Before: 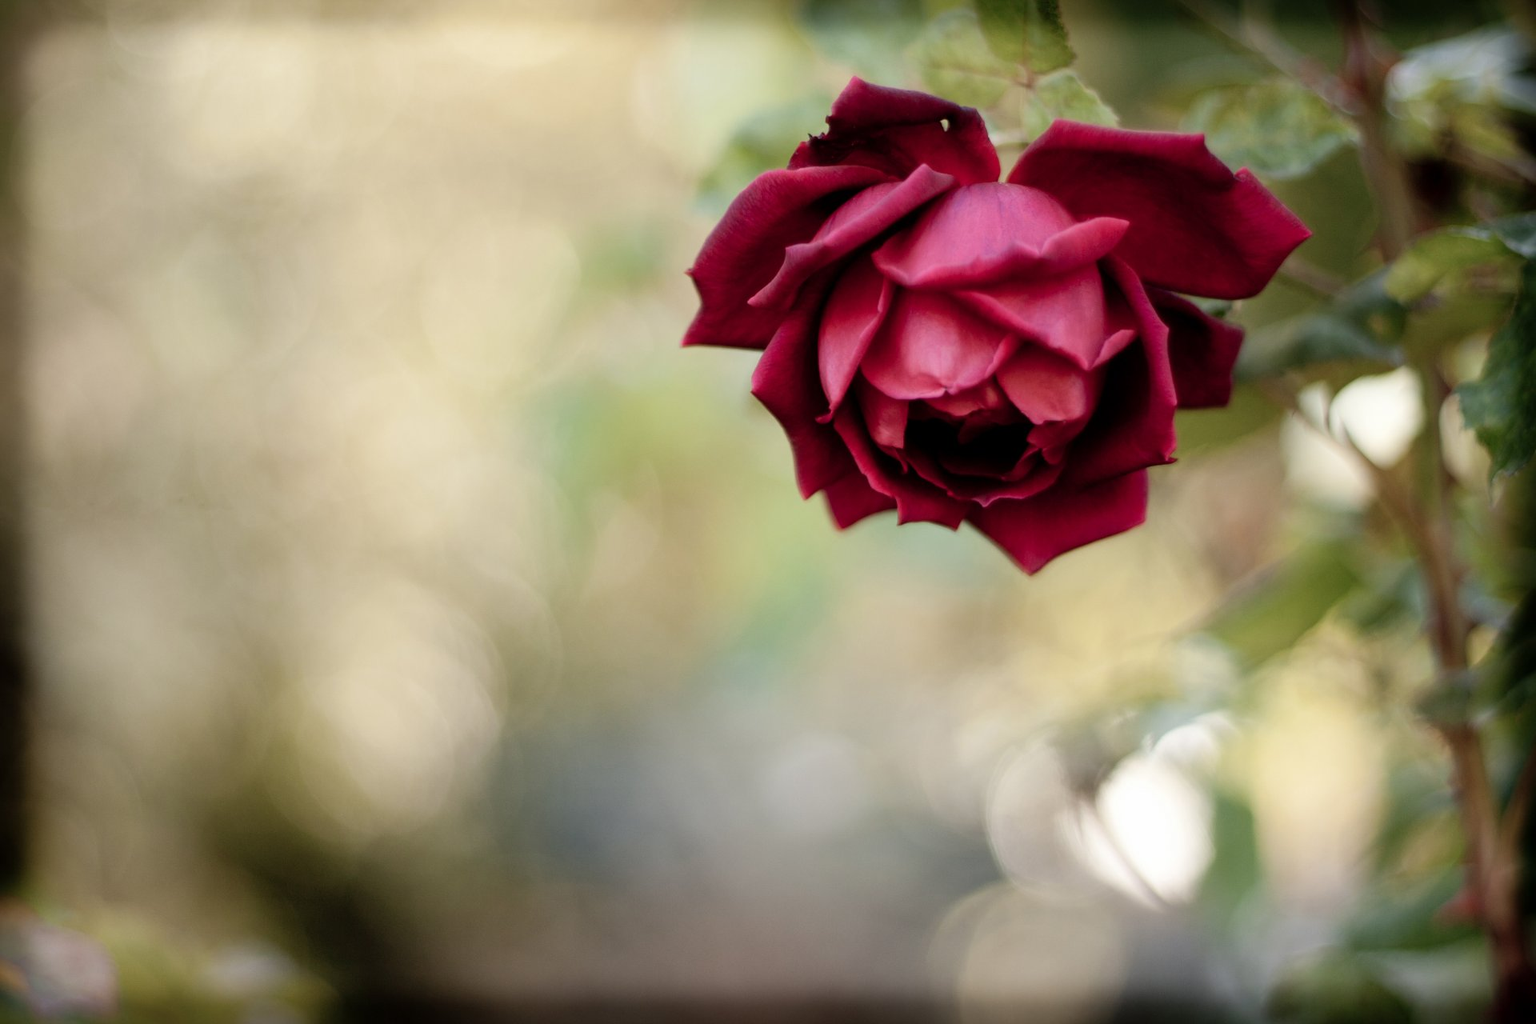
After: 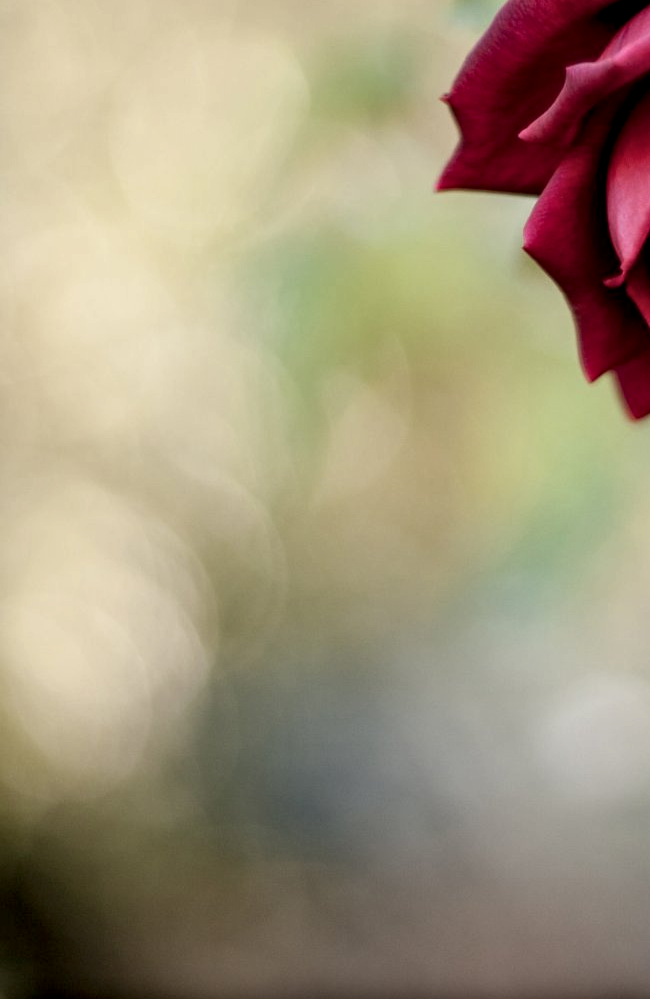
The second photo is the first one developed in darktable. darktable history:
crop and rotate: left 21.707%, top 18.954%, right 44.422%, bottom 2.99%
local contrast: highlights 38%, shadows 60%, detail 137%, midtone range 0.514
tone equalizer: on, module defaults
